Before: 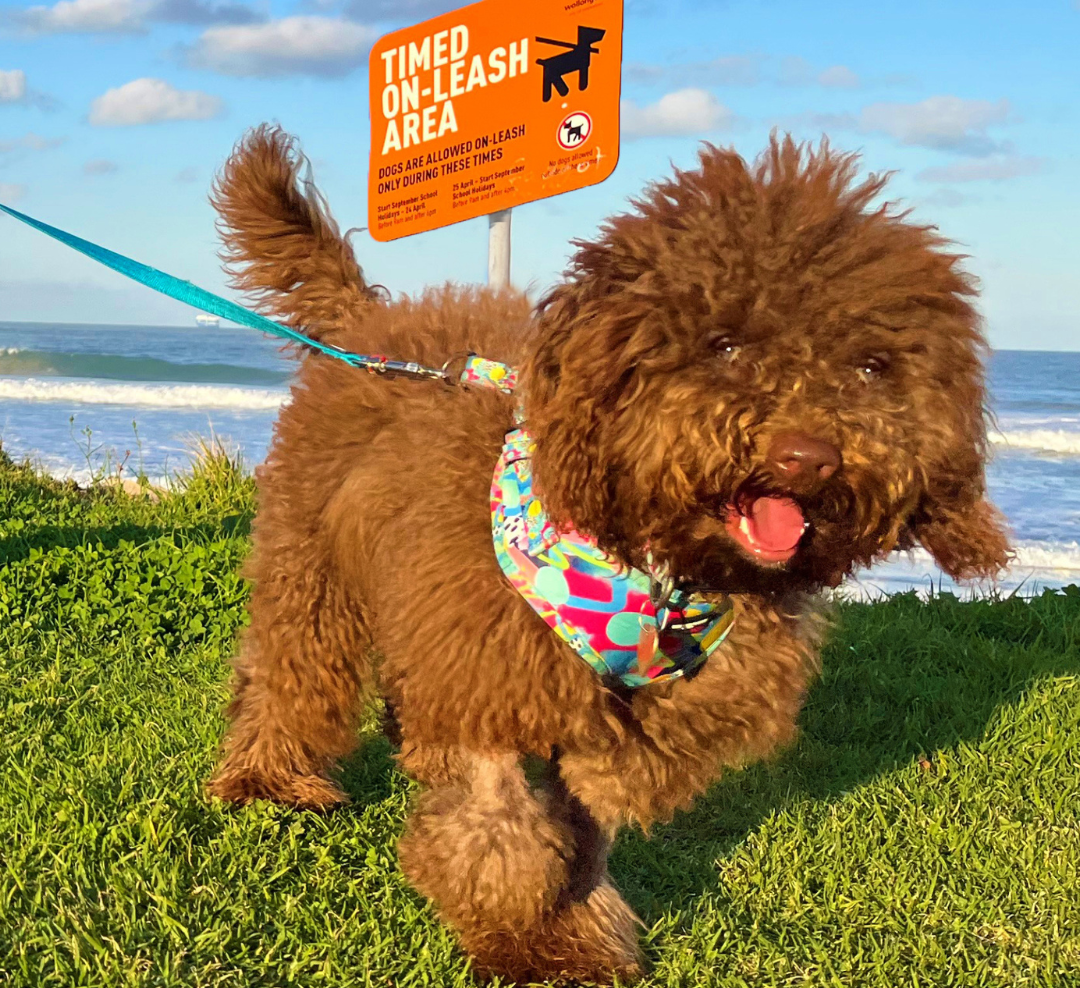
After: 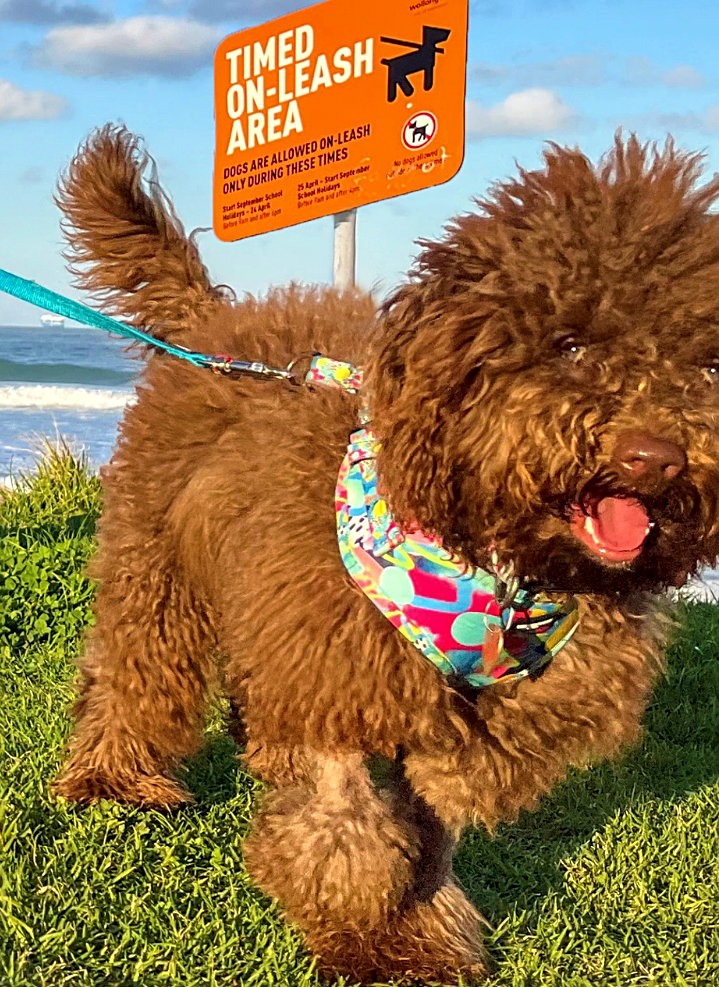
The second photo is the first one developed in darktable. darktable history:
sharpen: on, module defaults
crop and rotate: left 14.385%, right 18.948%
local contrast: on, module defaults
